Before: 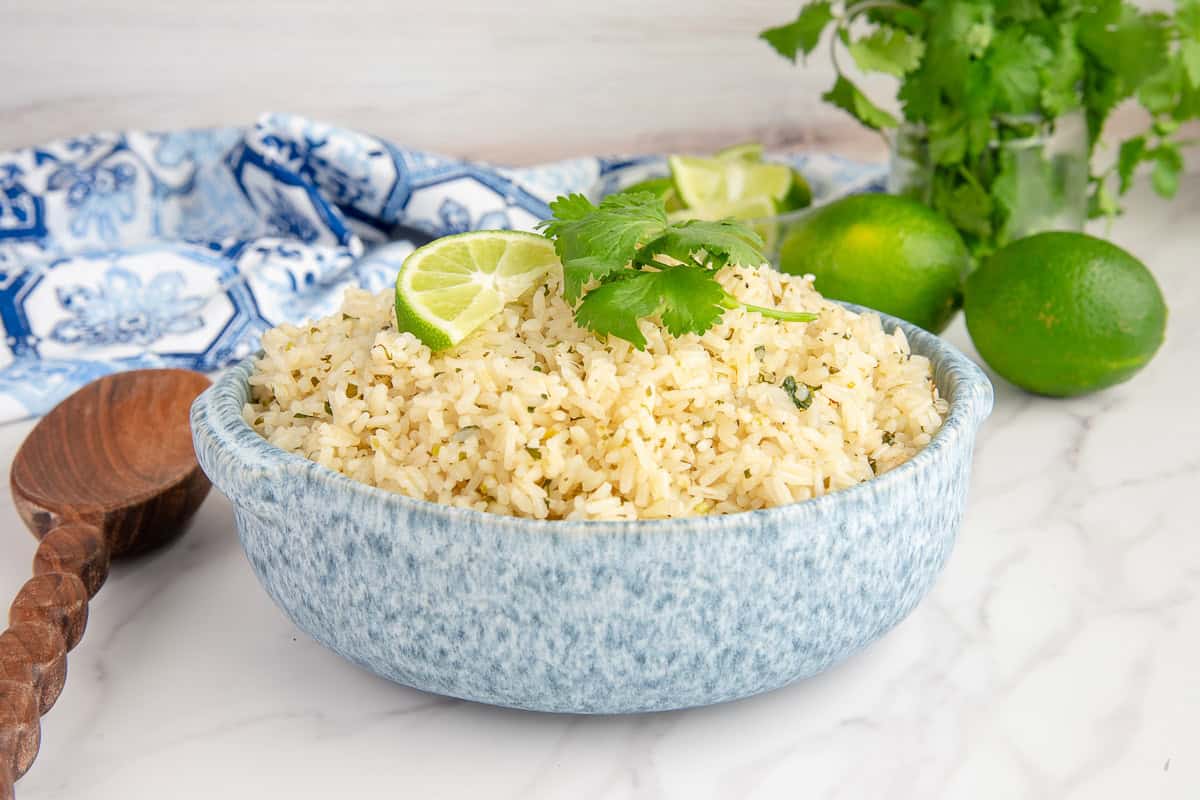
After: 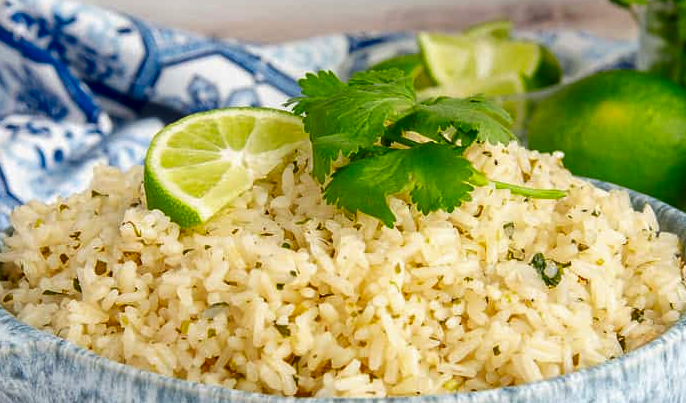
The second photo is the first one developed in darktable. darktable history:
contrast brightness saturation: brightness -0.25, saturation 0.2
bloom: size 3%, threshold 100%, strength 0%
crop: left 20.932%, top 15.471%, right 21.848%, bottom 34.081%
